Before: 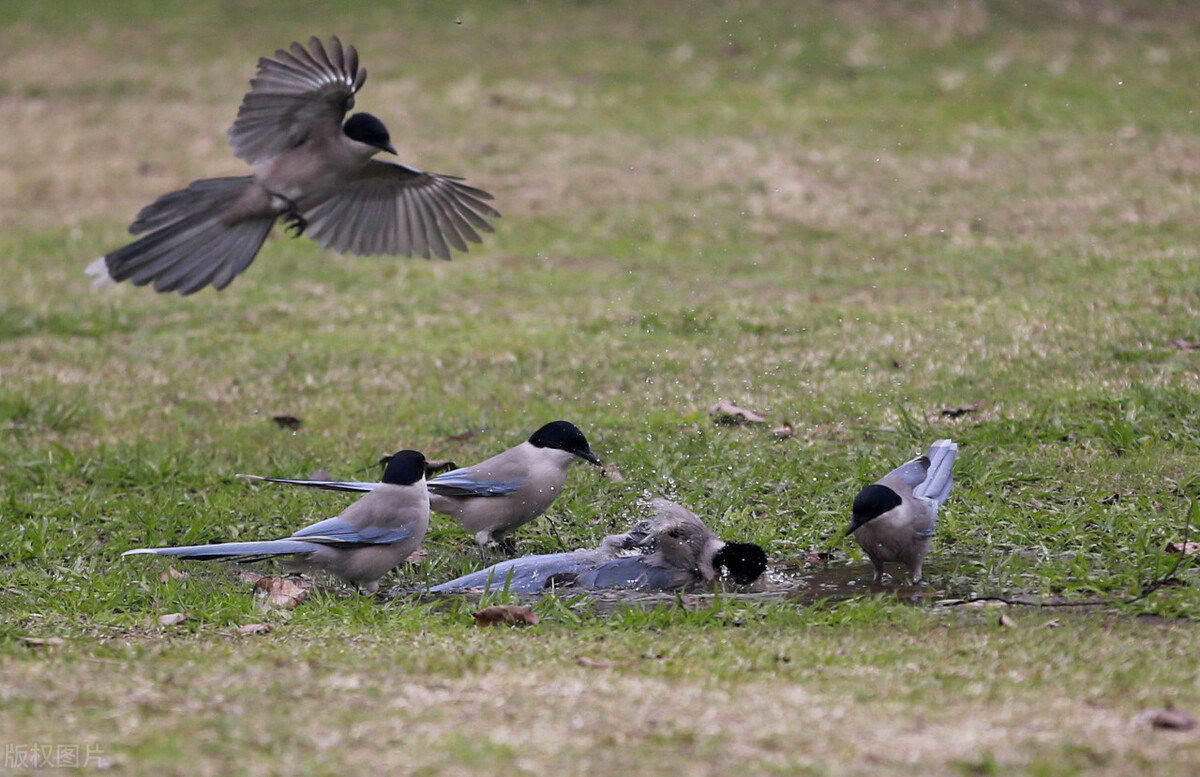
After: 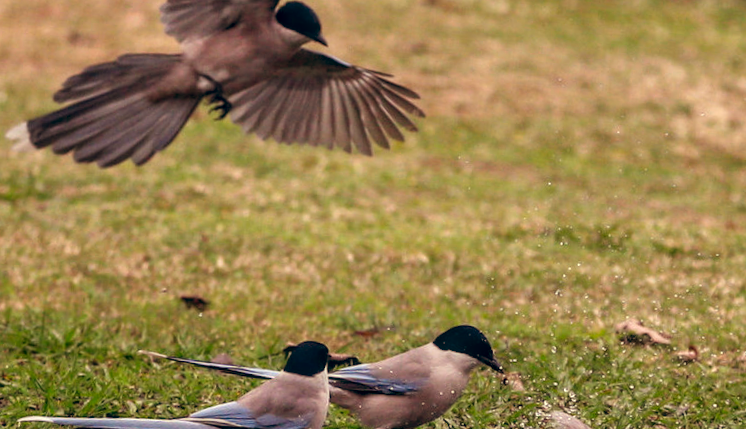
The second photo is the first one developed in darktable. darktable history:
white balance: red 1.138, green 0.996, blue 0.812
crop and rotate: angle -4.99°, left 2.122%, top 6.945%, right 27.566%, bottom 30.519%
contrast brightness saturation: saturation 0.13
local contrast: highlights 61%, detail 143%, midtone range 0.428
color balance: lift [1.003, 0.993, 1.001, 1.007], gamma [1.018, 1.072, 0.959, 0.928], gain [0.974, 0.873, 1.031, 1.127]
